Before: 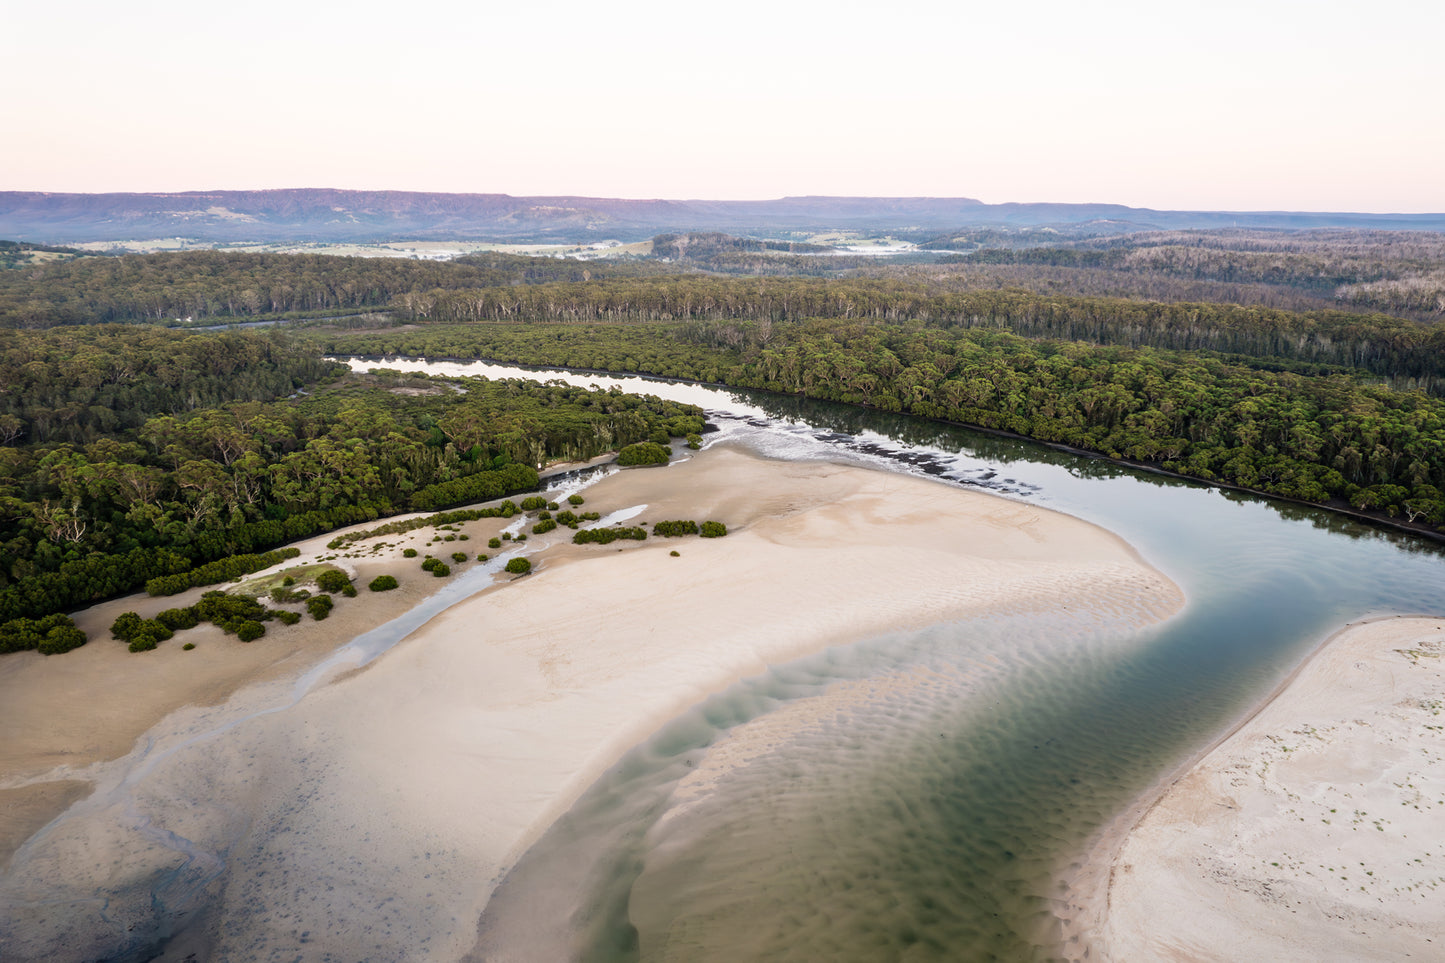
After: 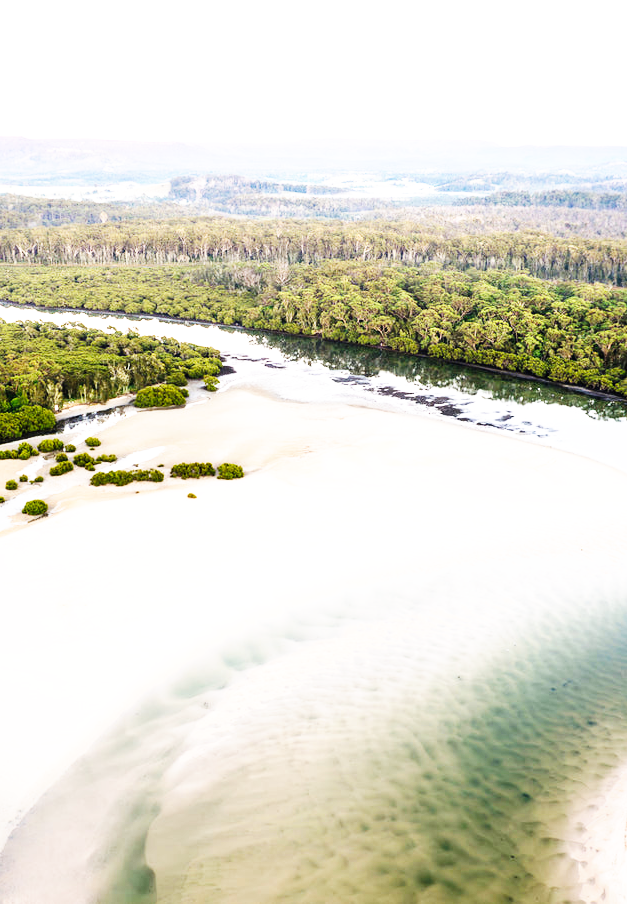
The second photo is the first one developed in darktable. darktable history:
base curve: curves: ch0 [(0, 0) (0.007, 0.004) (0.027, 0.03) (0.046, 0.07) (0.207, 0.54) (0.442, 0.872) (0.673, 0.972) (1, 1)], preserve colors none
crop: left 33.452%, top 6.025%, right 23.155%
exposure: exposure 0.6 EV, compensate highlight preservation false
